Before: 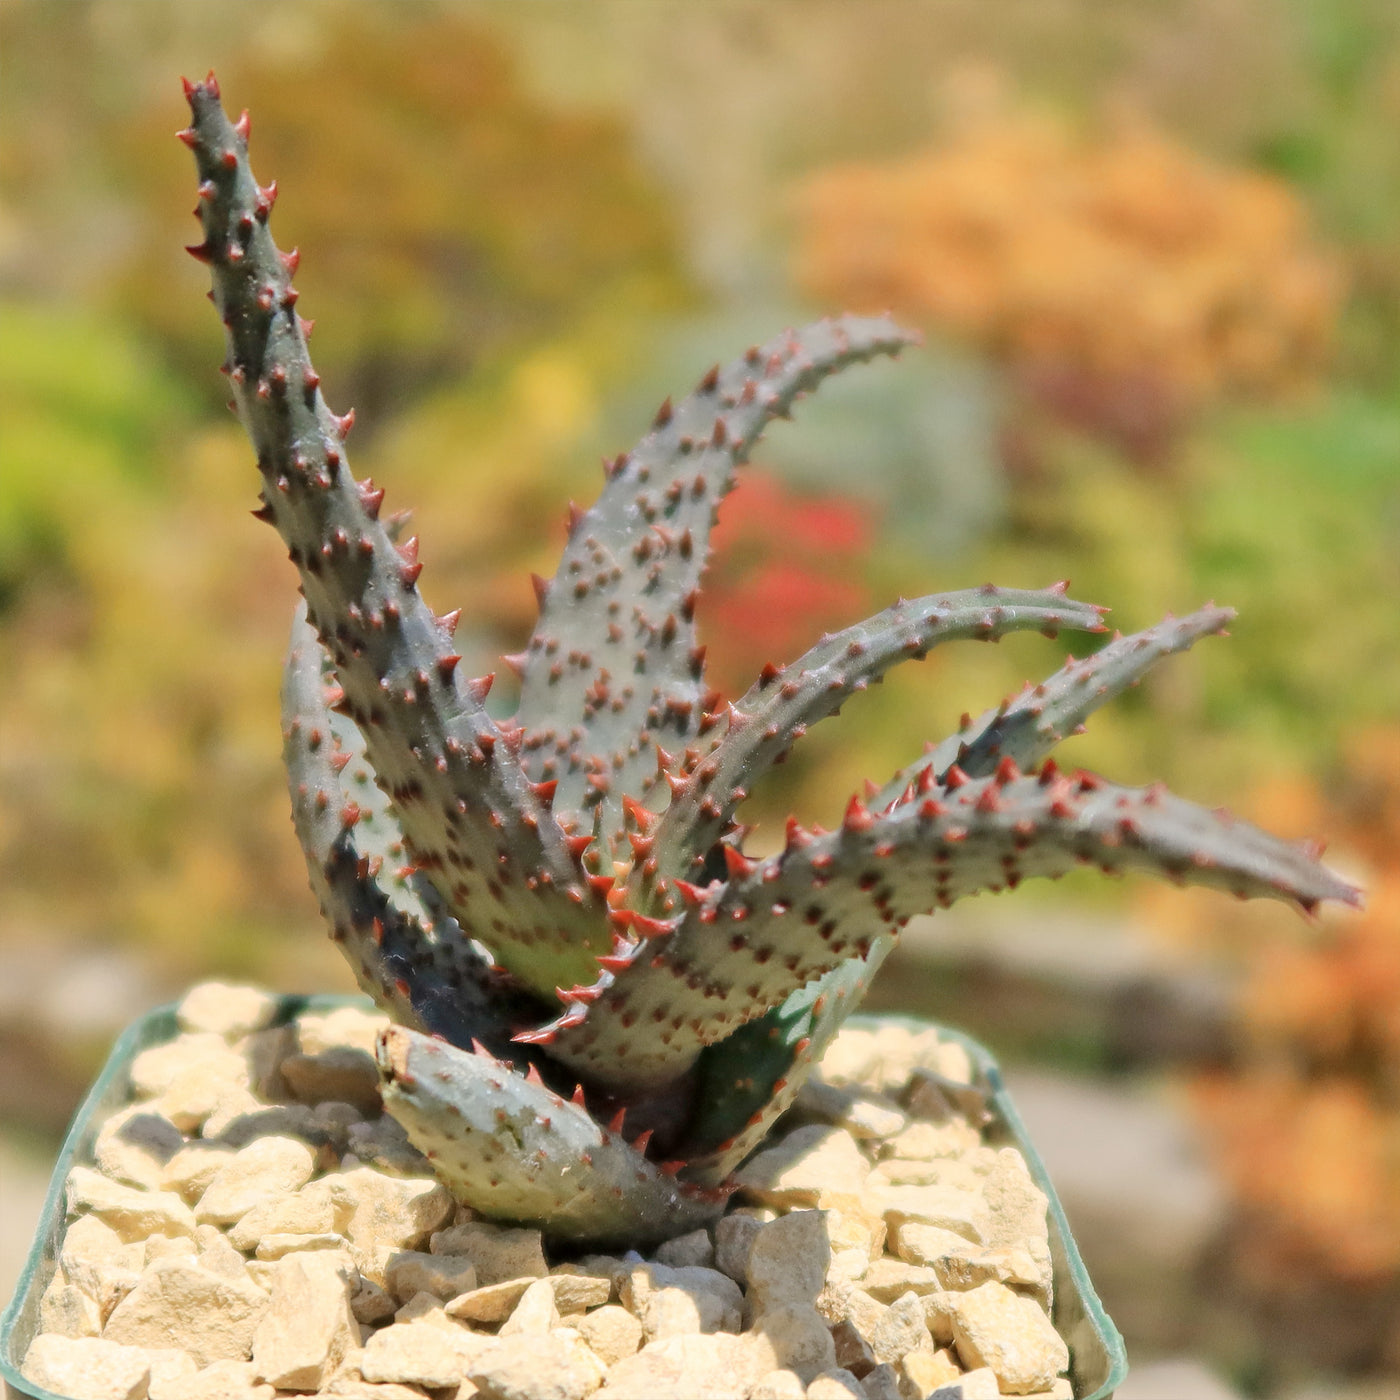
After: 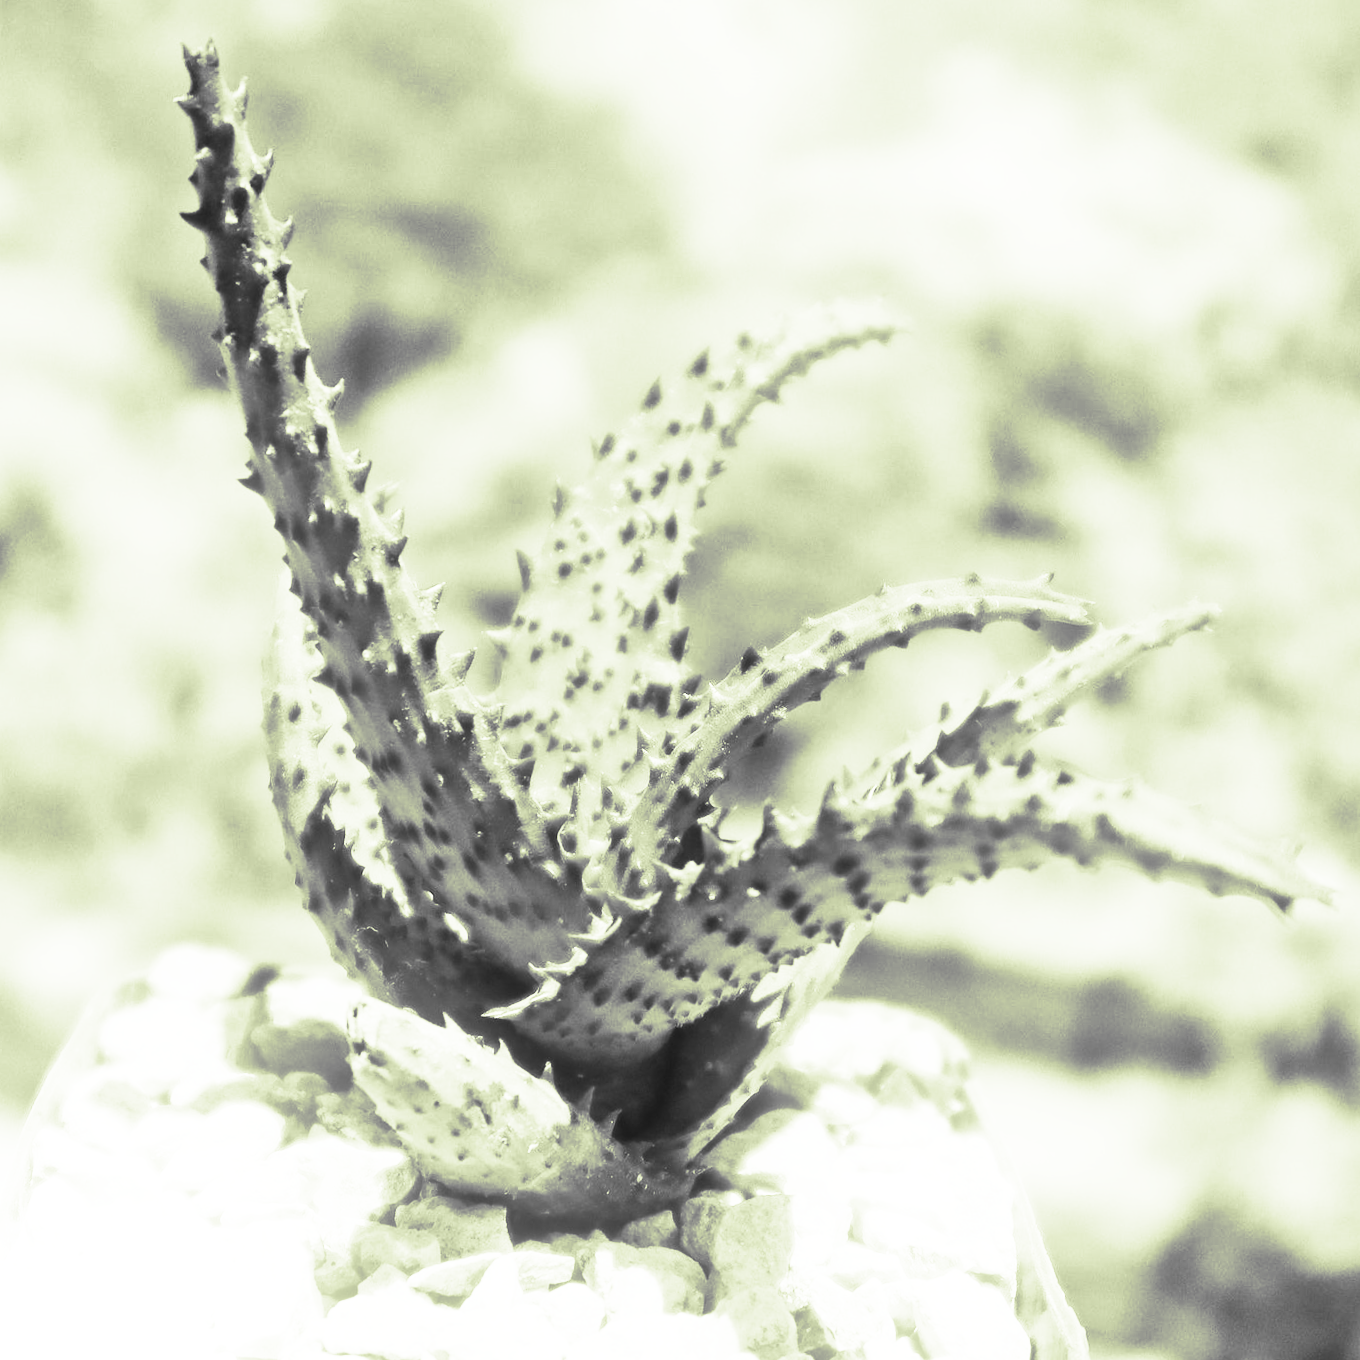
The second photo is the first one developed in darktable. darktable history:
crop and rotate: angle -1.69°
contrast brightness saturation: contrast 0.53, brightness 0.47, saturation -1
bloom: size 15%, threshold 97%, strength 7%
split-toning: shadows › hue 290.82°, shadows › saturation 0.34, highlights › saturation 0.38, balance 0, compress 50%
